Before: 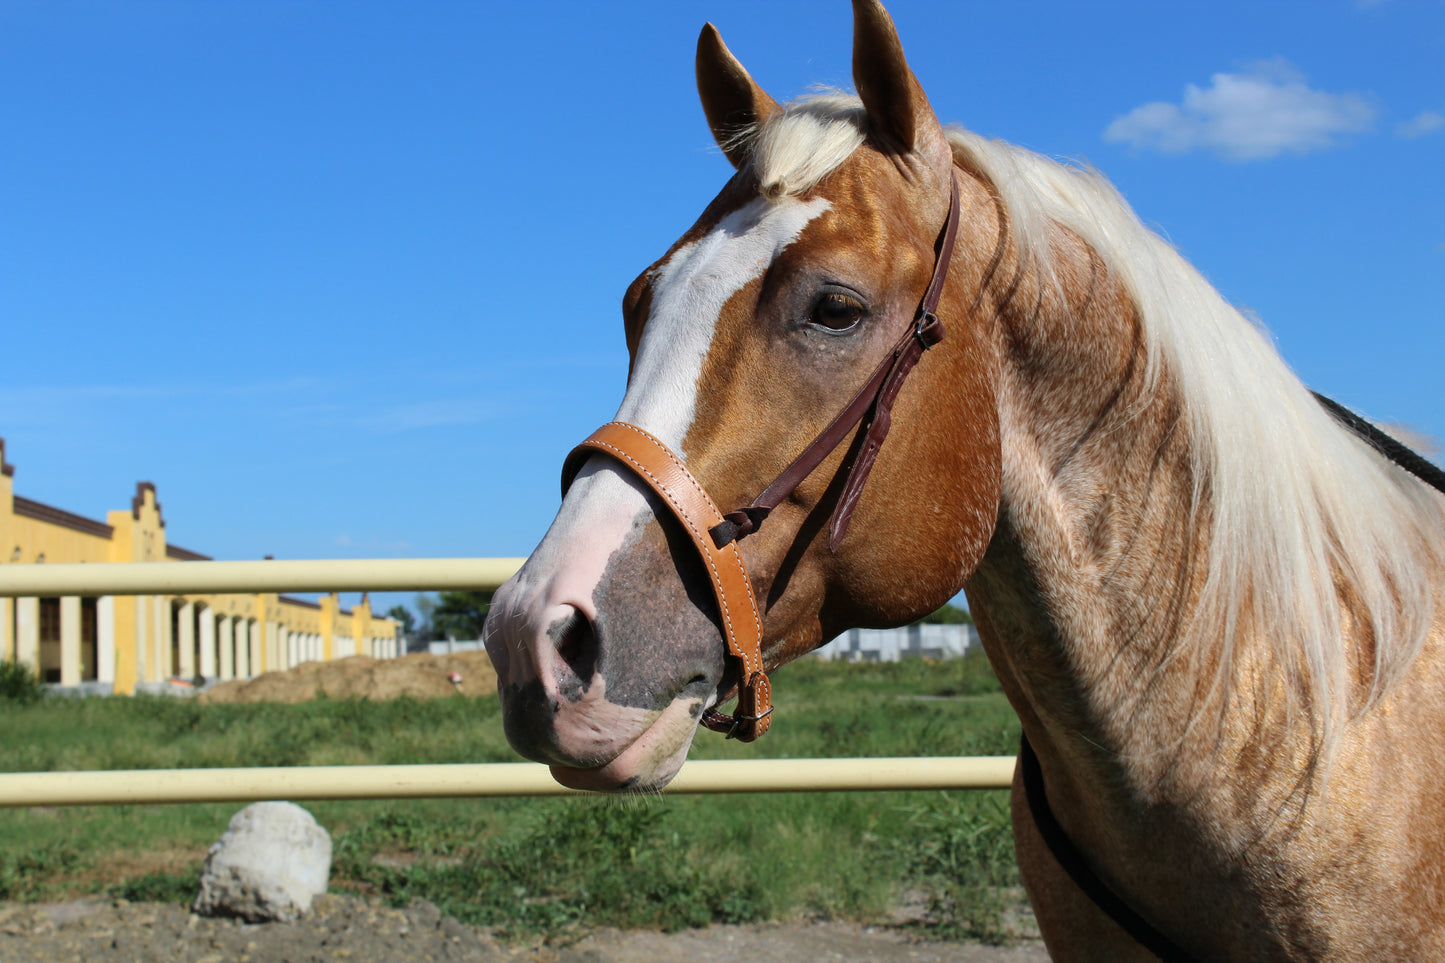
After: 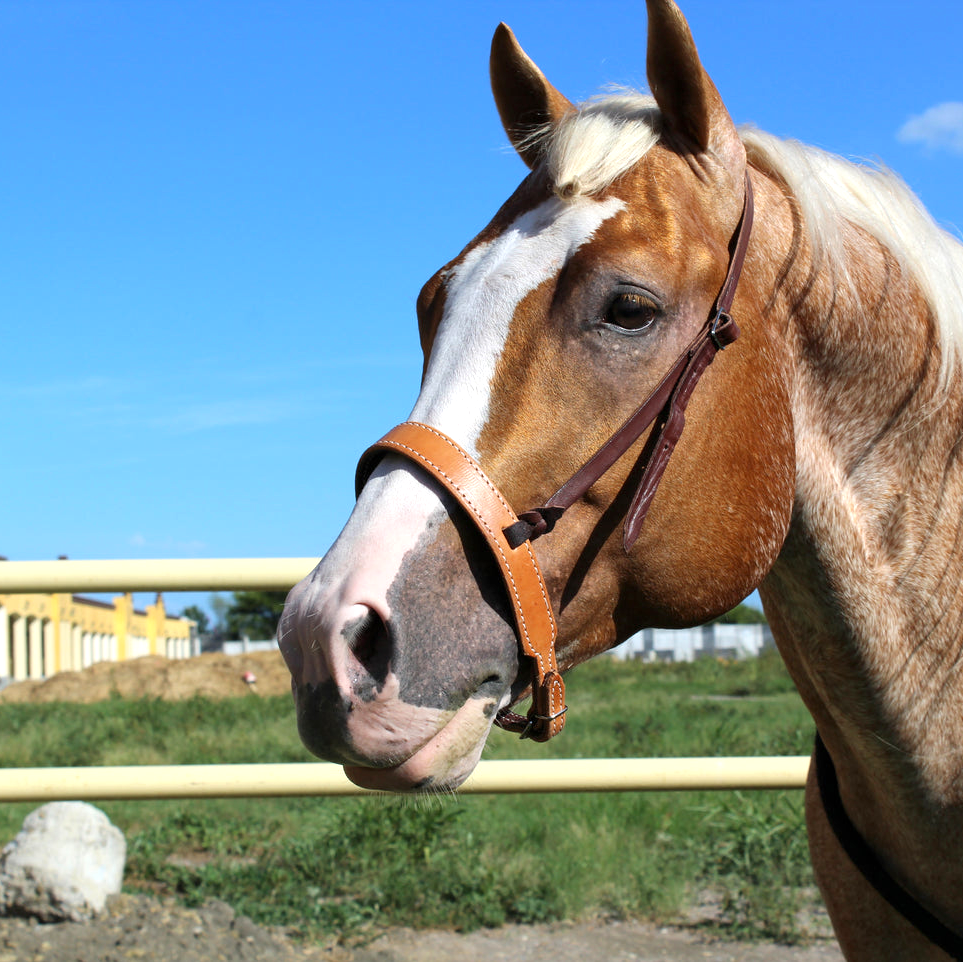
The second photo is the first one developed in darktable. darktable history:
crop and rotate: left 14.292%, right 19.041%
exposure: black level correction 0.001, exposure 0.5 EV, compensate exposure bias true, compensate highlight preservation false
